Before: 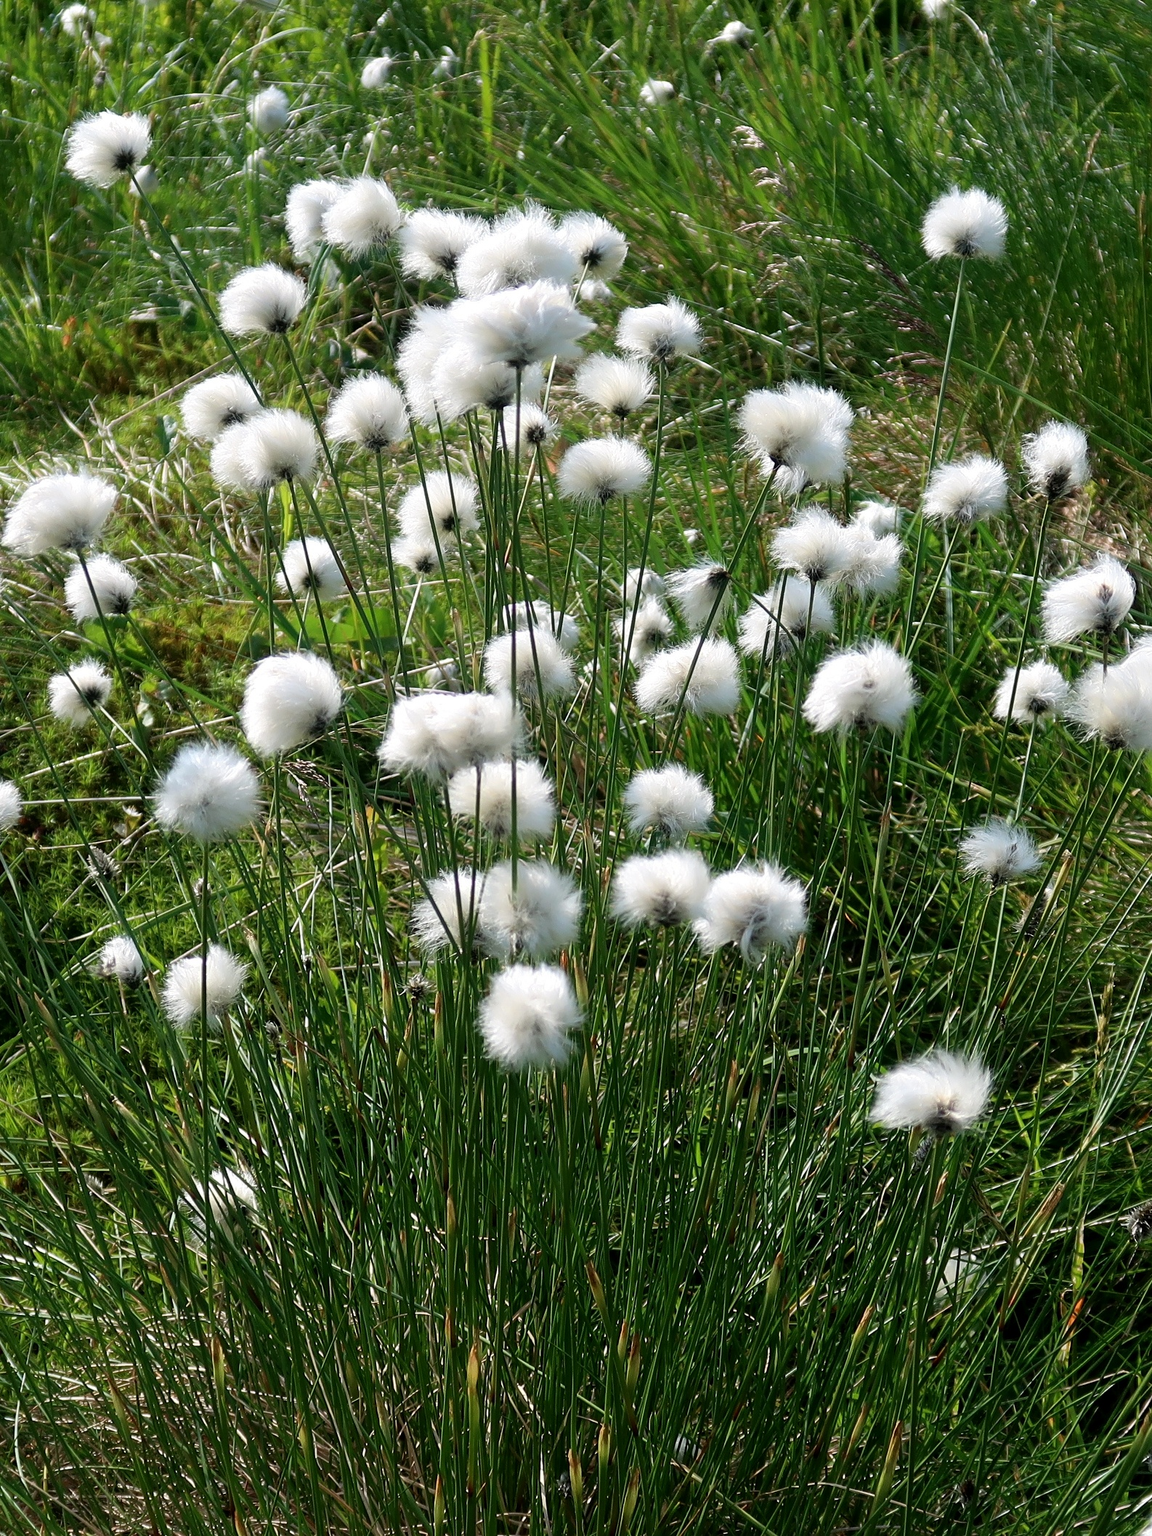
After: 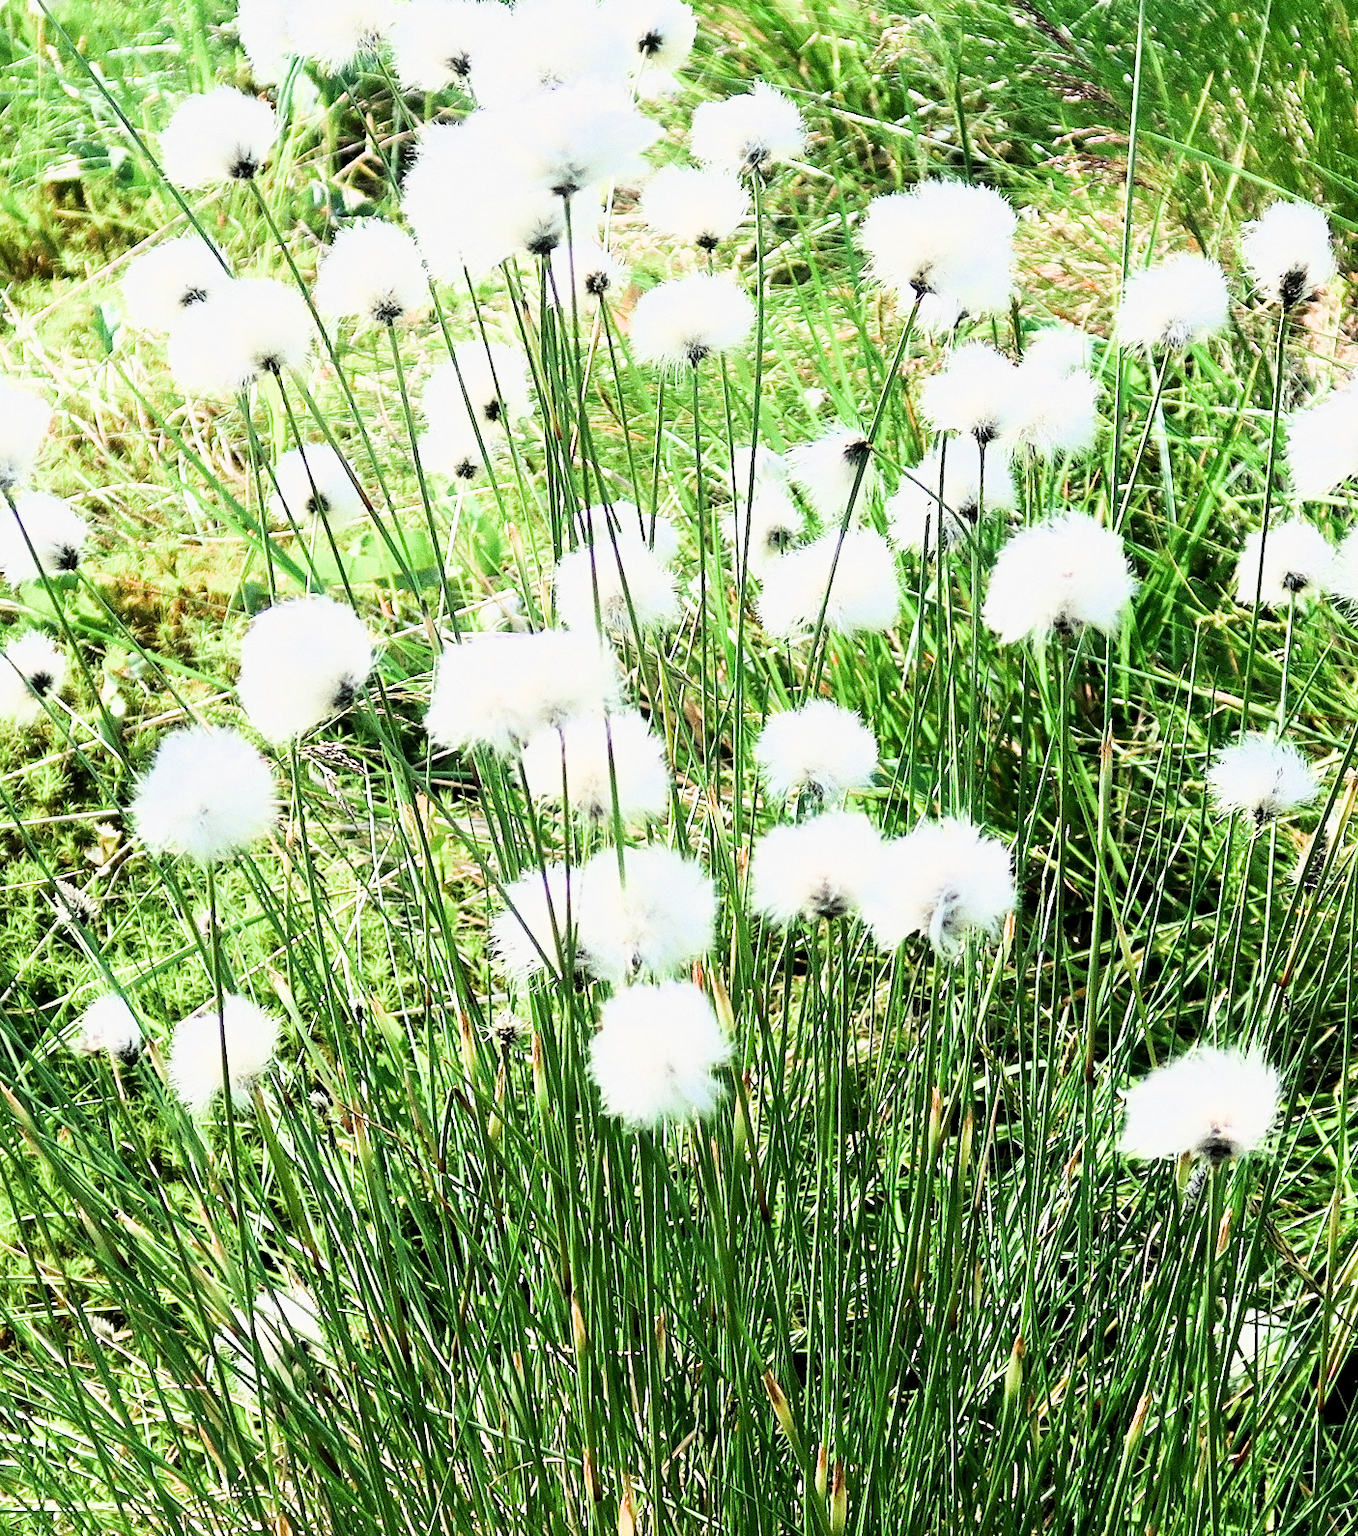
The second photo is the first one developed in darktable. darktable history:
filmic rgb: middle gray luminance 2.5%, black relative exposure -10 EV, white relative exposure 7 EV, threshold 6 EV, dynamic range scaling 10%, target black luminance 0%, hardness 3.19, latitude 44.39%, contrast 0.682, highlights saturation mix 5%, shadows ↔ highlights balance 13.63%, add noise in highlights 0, color science v3 (2019), use custom middle-gray values true, iterations of high-quality reconstruction 0, contrast in highlights soft, enable highlight reconstruction true
rotate and perspective: rotation -5.2°, automatic cropping off
rgb curve: curves: ch0 [(0, 0) (0.21, 0.15) (0.24, 0.21) (0.5, 0.75) (0.75, 0.96) (0.89, 0.99) (1, 1)]; ch1 [(0, 0.02) (0.21, 0.13) (0.25, 0.2) (0.5, 0.67) (0.75, 0.9) (0.89, 0.97) (1, 1)]; ch2 [(0, 0.02) (0.21, 0.13) (0.25, 0.2) (0.5, 0.67) (0.75, 0.9) (0.89, 0.97) (1, 1)], compensate middle gray true
crop: left 9.712%, top 16.928%, right 10.845%, bottom 12.332%
grain: coarseness 0.09 ISO, strength 40%
